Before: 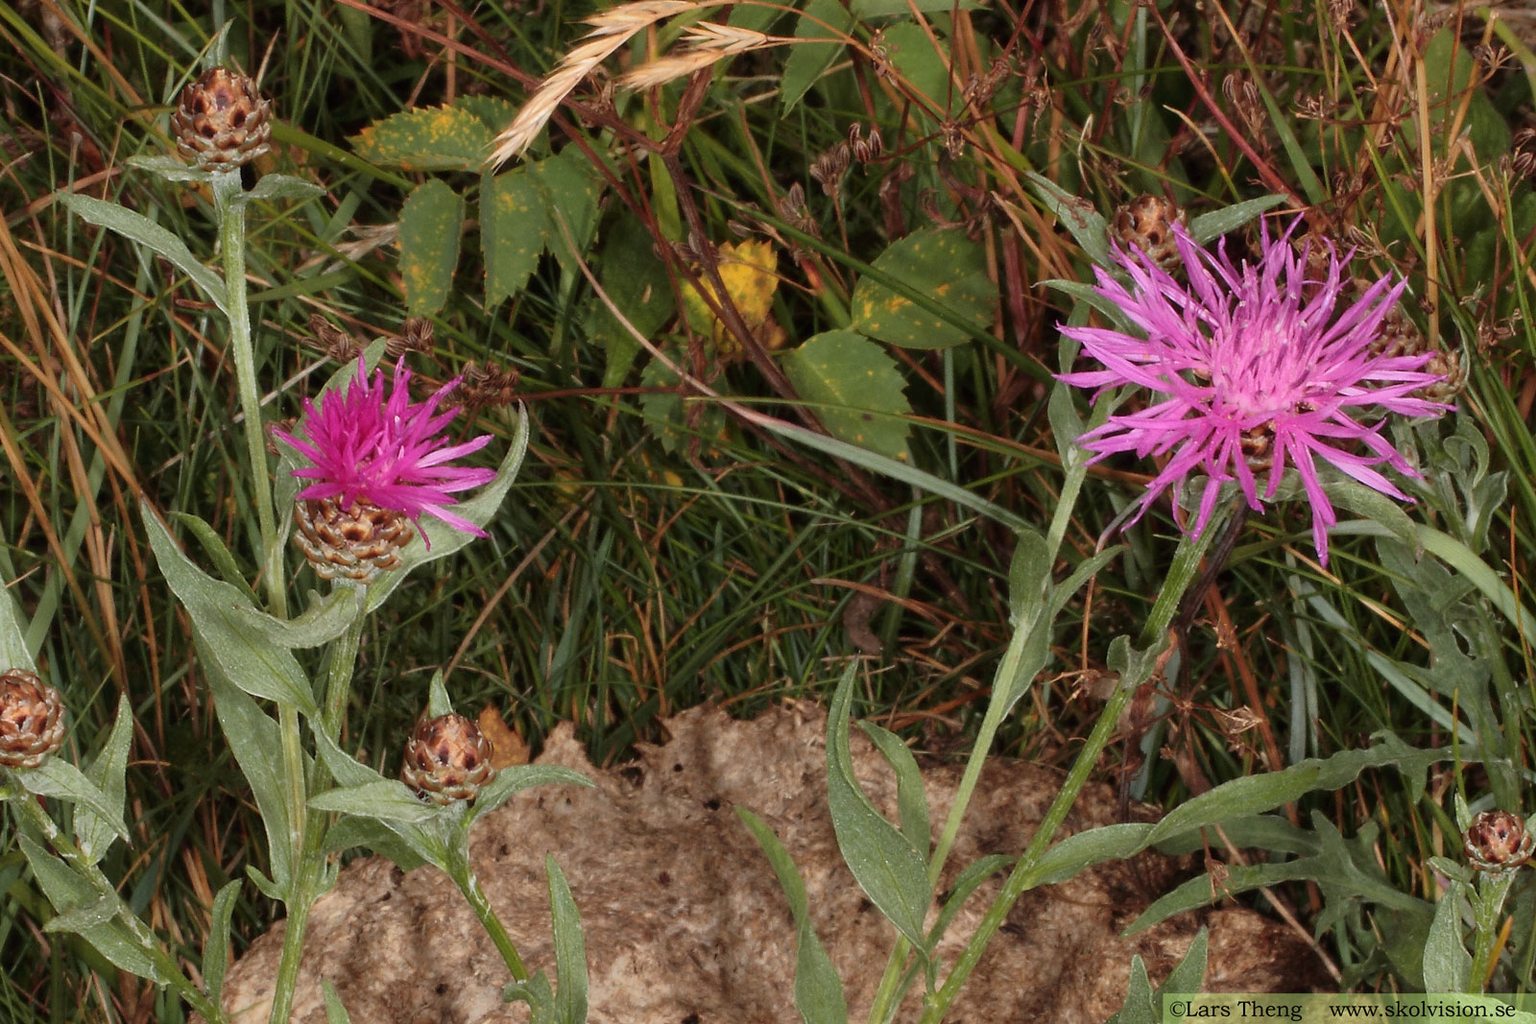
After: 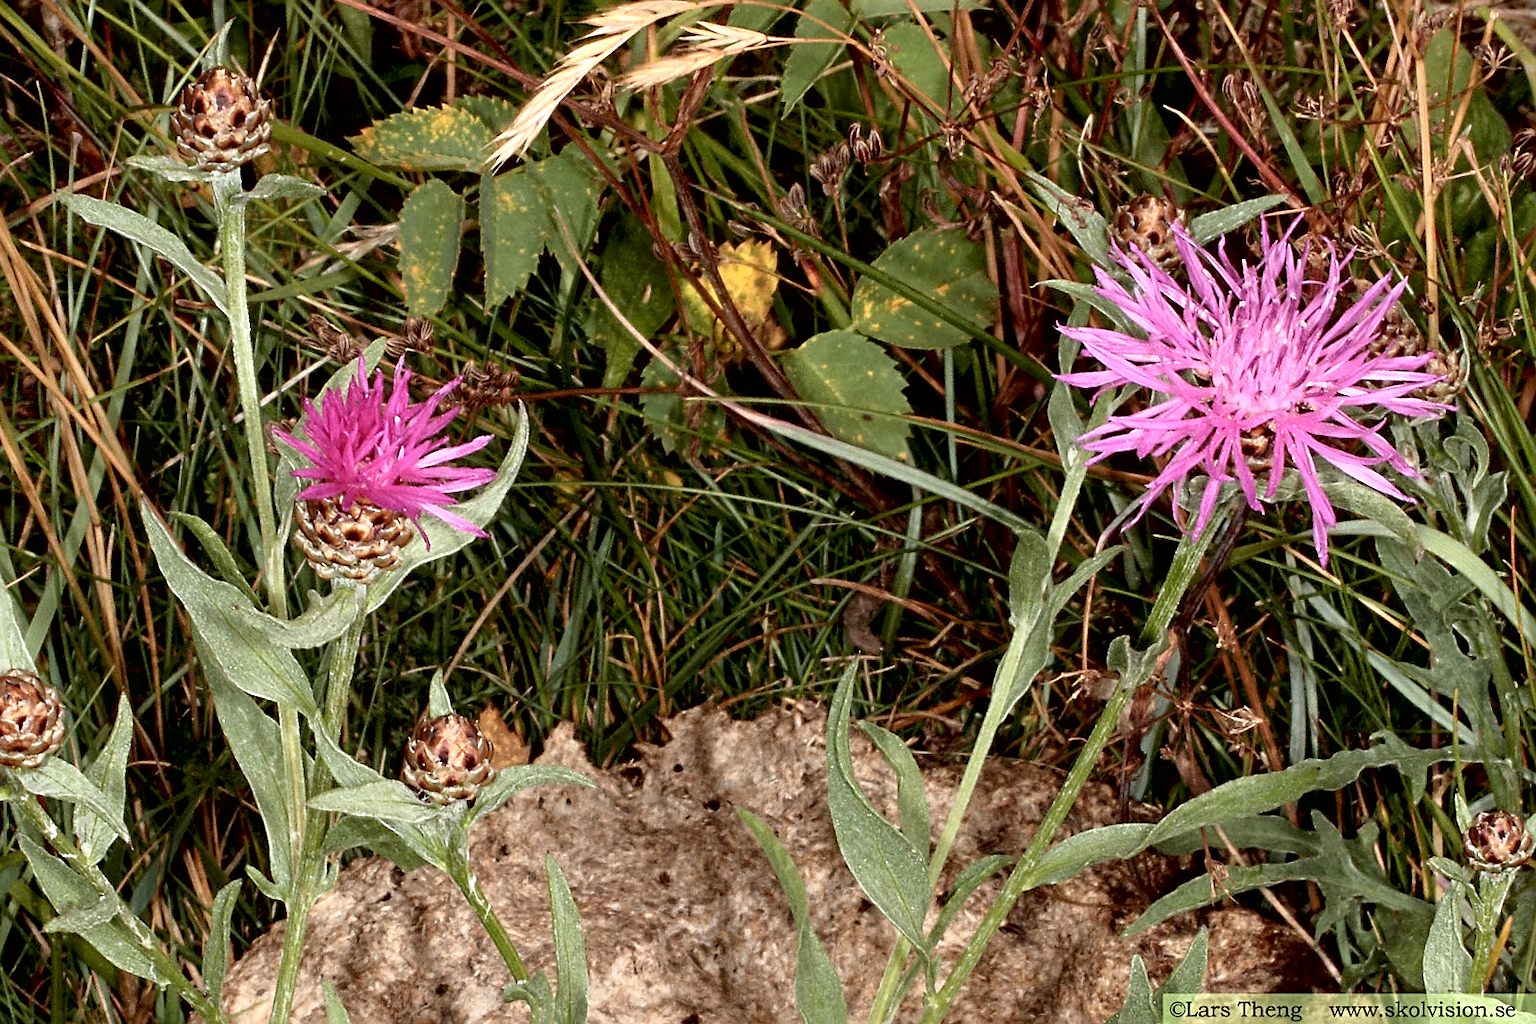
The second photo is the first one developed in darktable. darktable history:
contrast brightness saturation: contrast 0.108, saturation -0.178
sharpen: radius 3.13
exposure: black level correction 0.012, exposure 0.691 EV, compensate exposure bias true, compensate highlight preservation false
